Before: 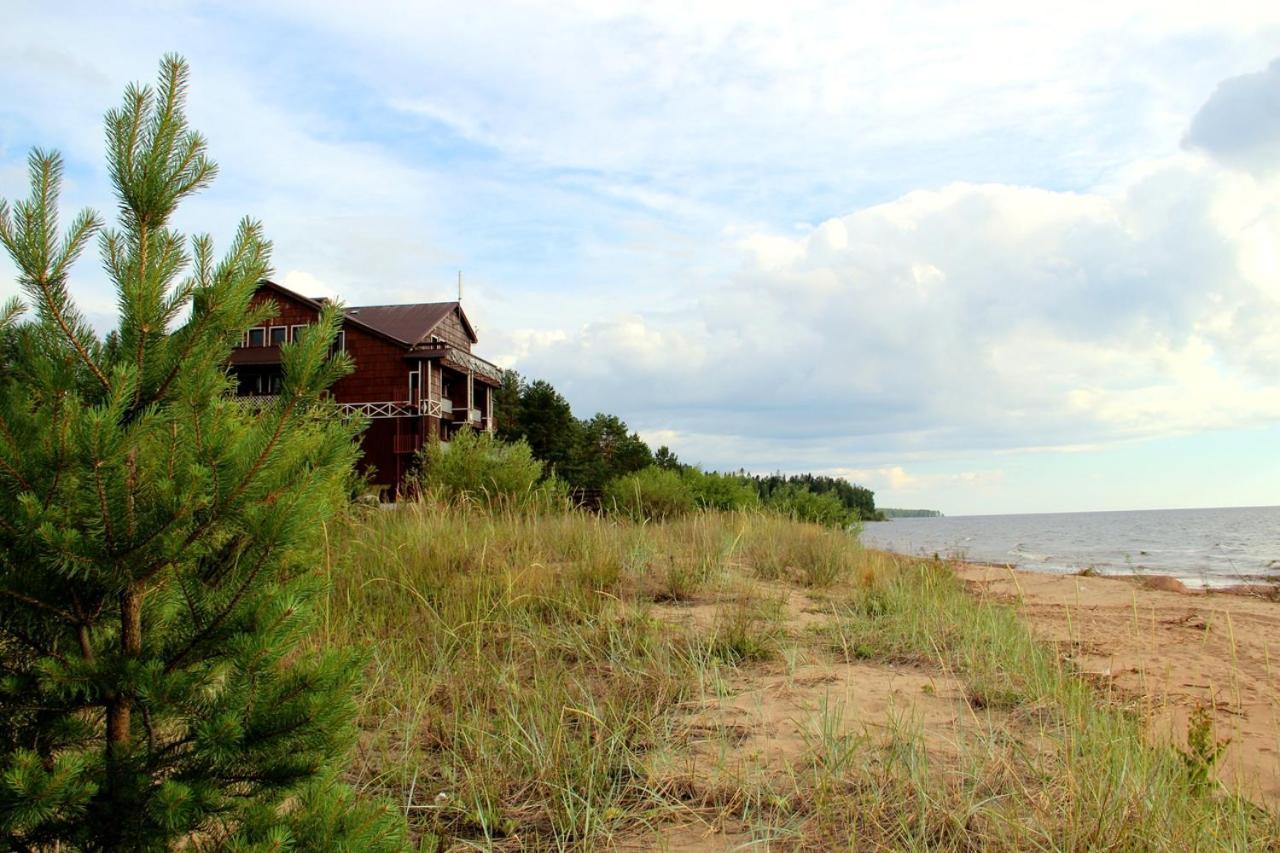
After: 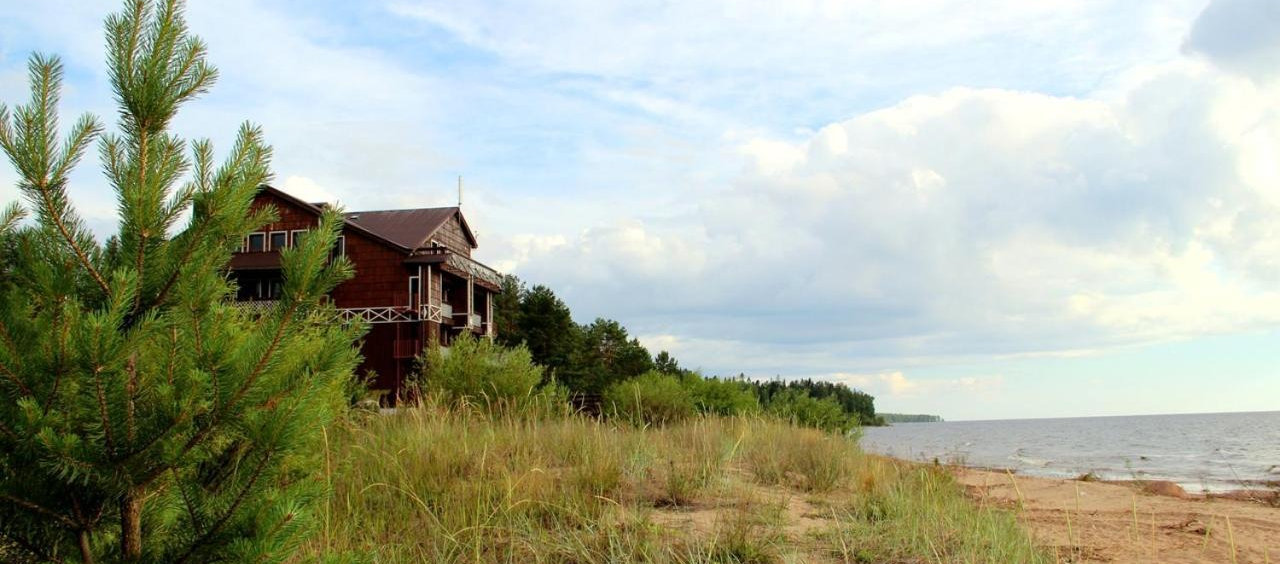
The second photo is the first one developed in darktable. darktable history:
crop: top 11.16%, bottom 22.672%
